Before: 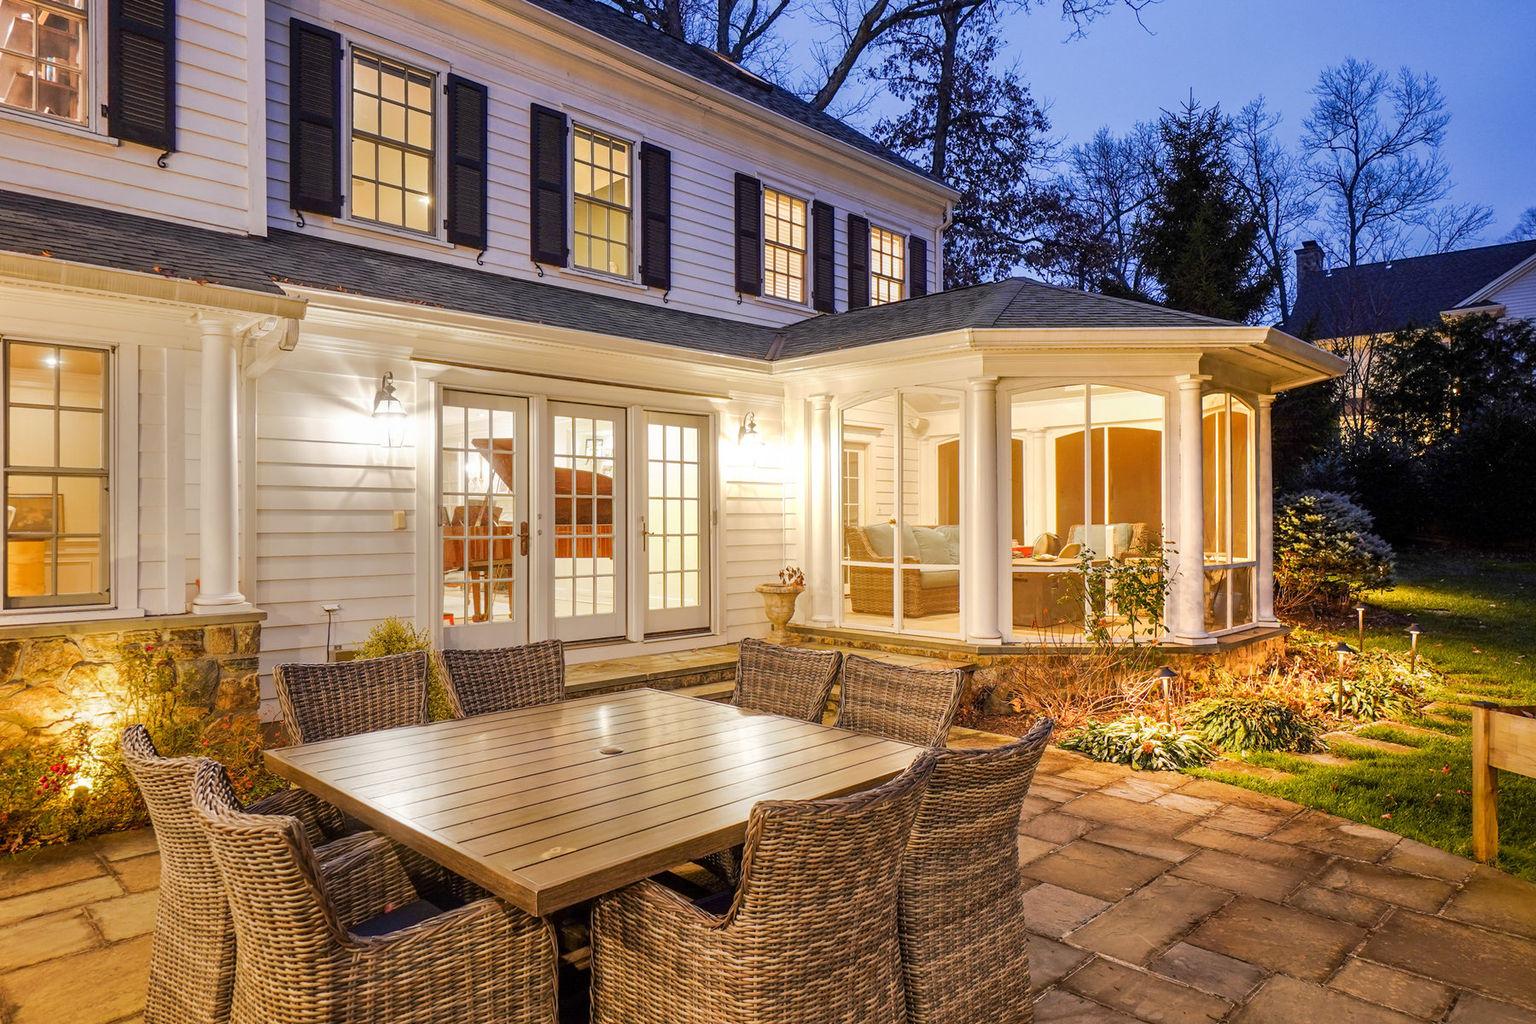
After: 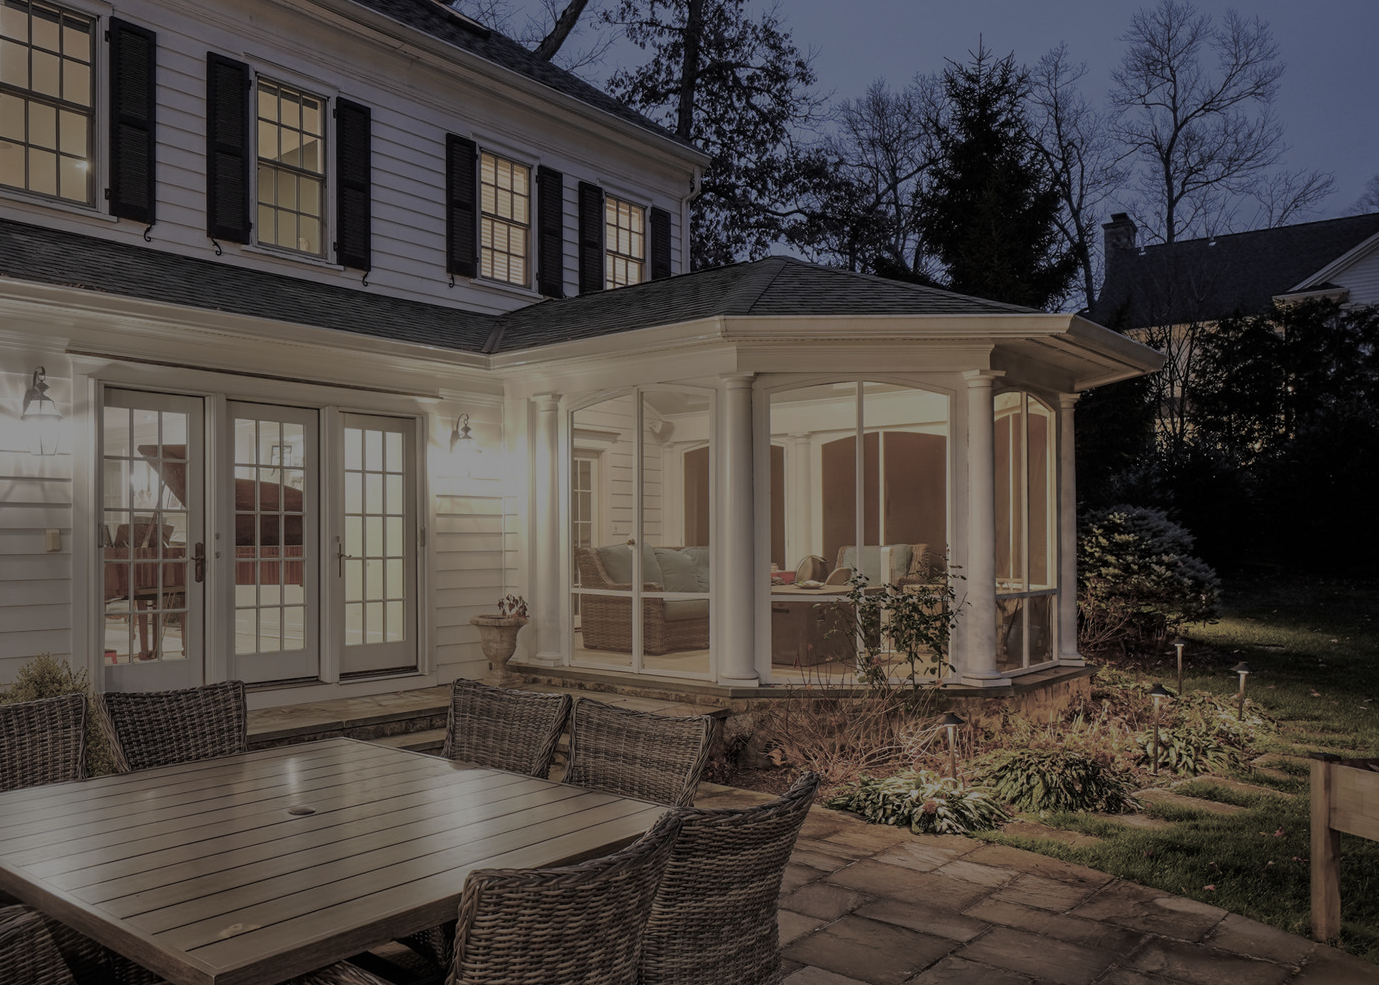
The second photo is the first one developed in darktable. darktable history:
crop: left 23.095%, top 5.827%, bottom 11.854%
base curve: curves: ch0 [(0, 0) (0.303, 0.277) (1, 1)]
exposure: black level correction 0, exposure 0.4 EV, compensate exposure bias true, compensate highlight preservation false
split-toning: shadows › hue 43.2°, shadows › saturation 0, highlights › hue 50.4°, highlights › saturation 1
